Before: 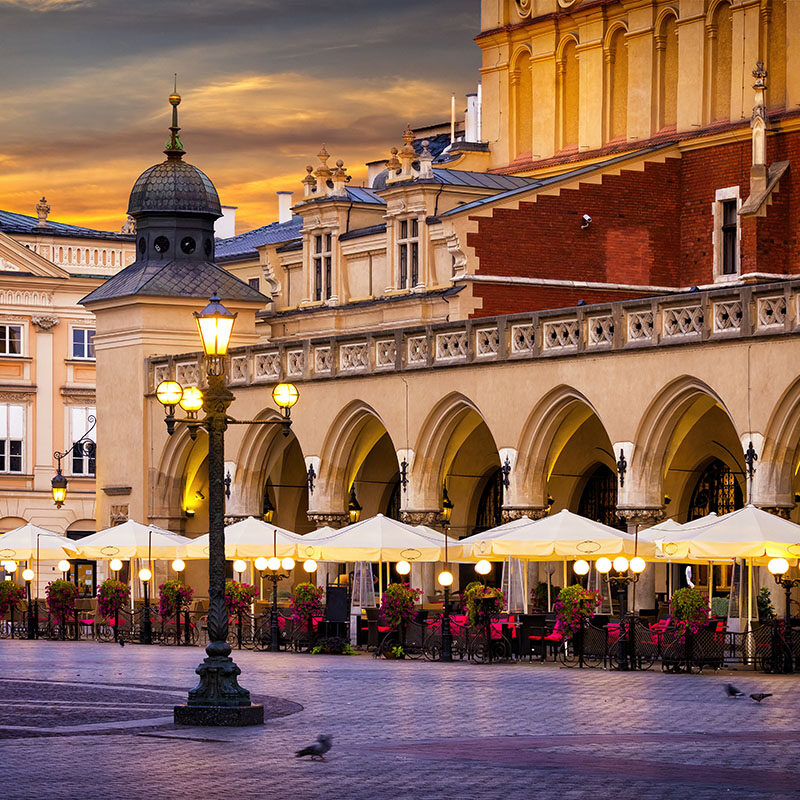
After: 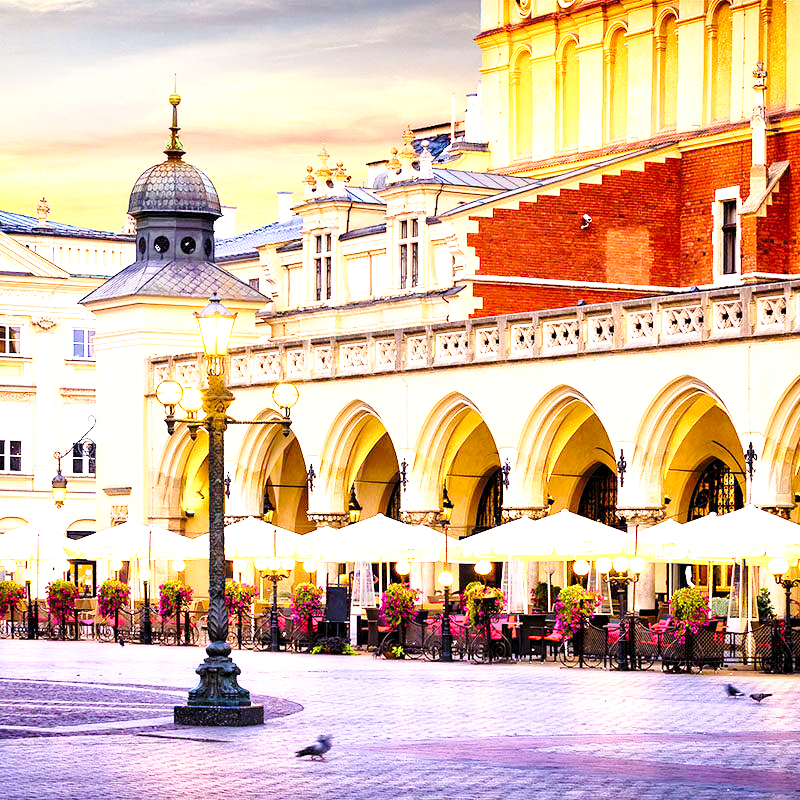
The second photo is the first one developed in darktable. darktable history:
exposure: black level correction 0.001, exposure 0.955 EV, compensate exposure bias true, compensate highlight preservation false
base curve: curves: ch0 [(0, 0) (0.032, 0.037) (0.105, 0.228) (0.435, 0.76) (0.856, 0.983) (1, 1)], preserve colors none
